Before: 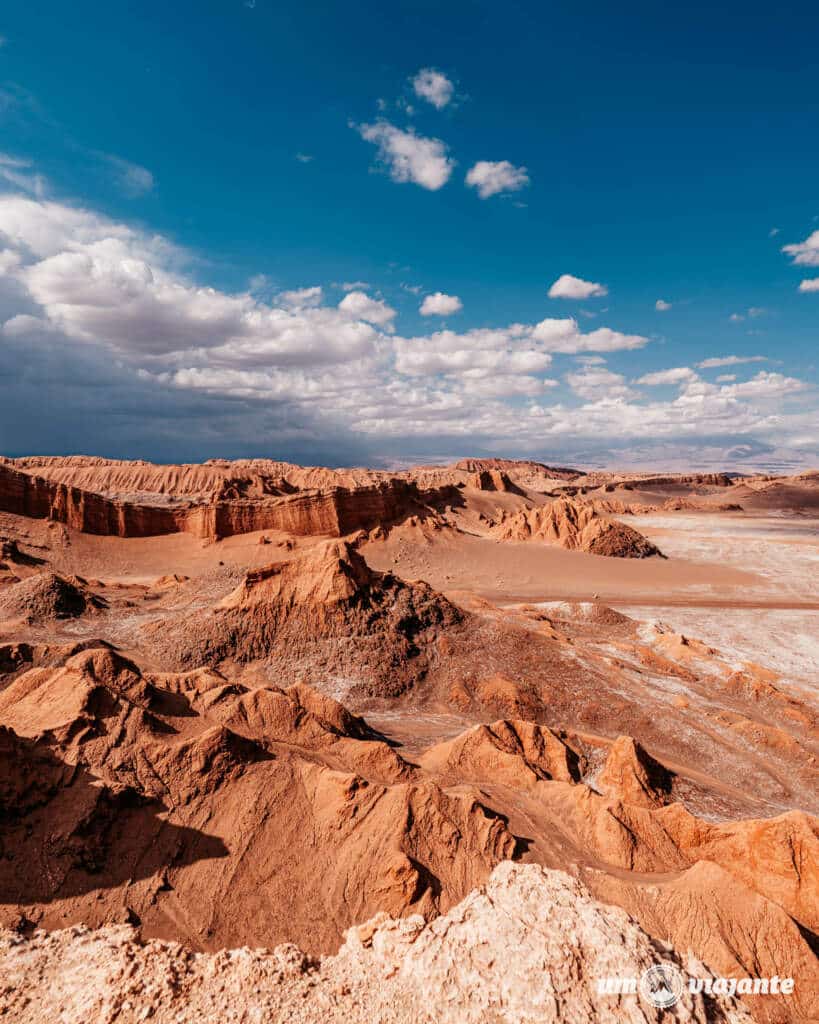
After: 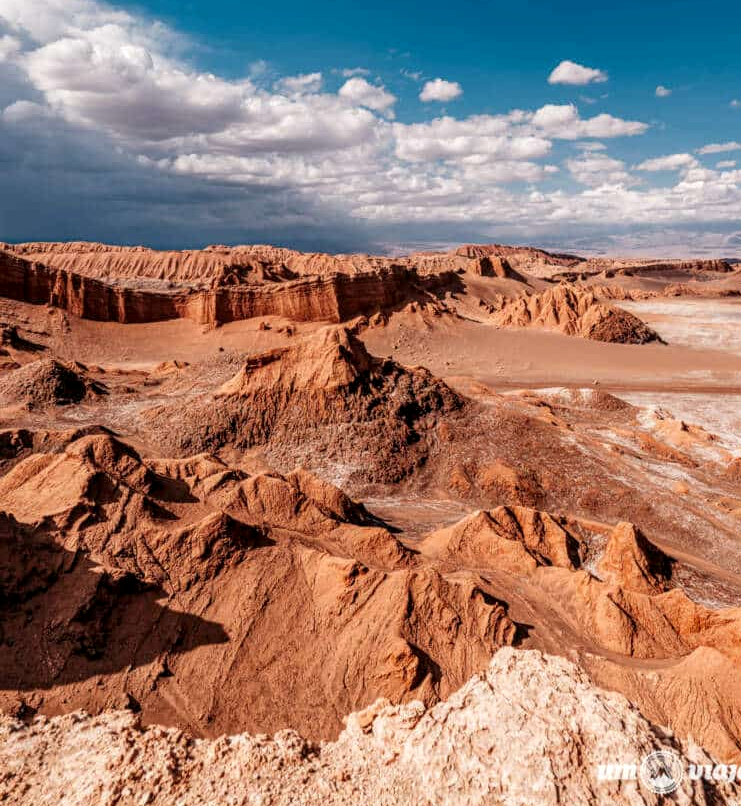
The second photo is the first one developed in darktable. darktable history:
local contrast: on, module defaults
crop: top 20.916%, right 9.437%, bottom 0.316%
